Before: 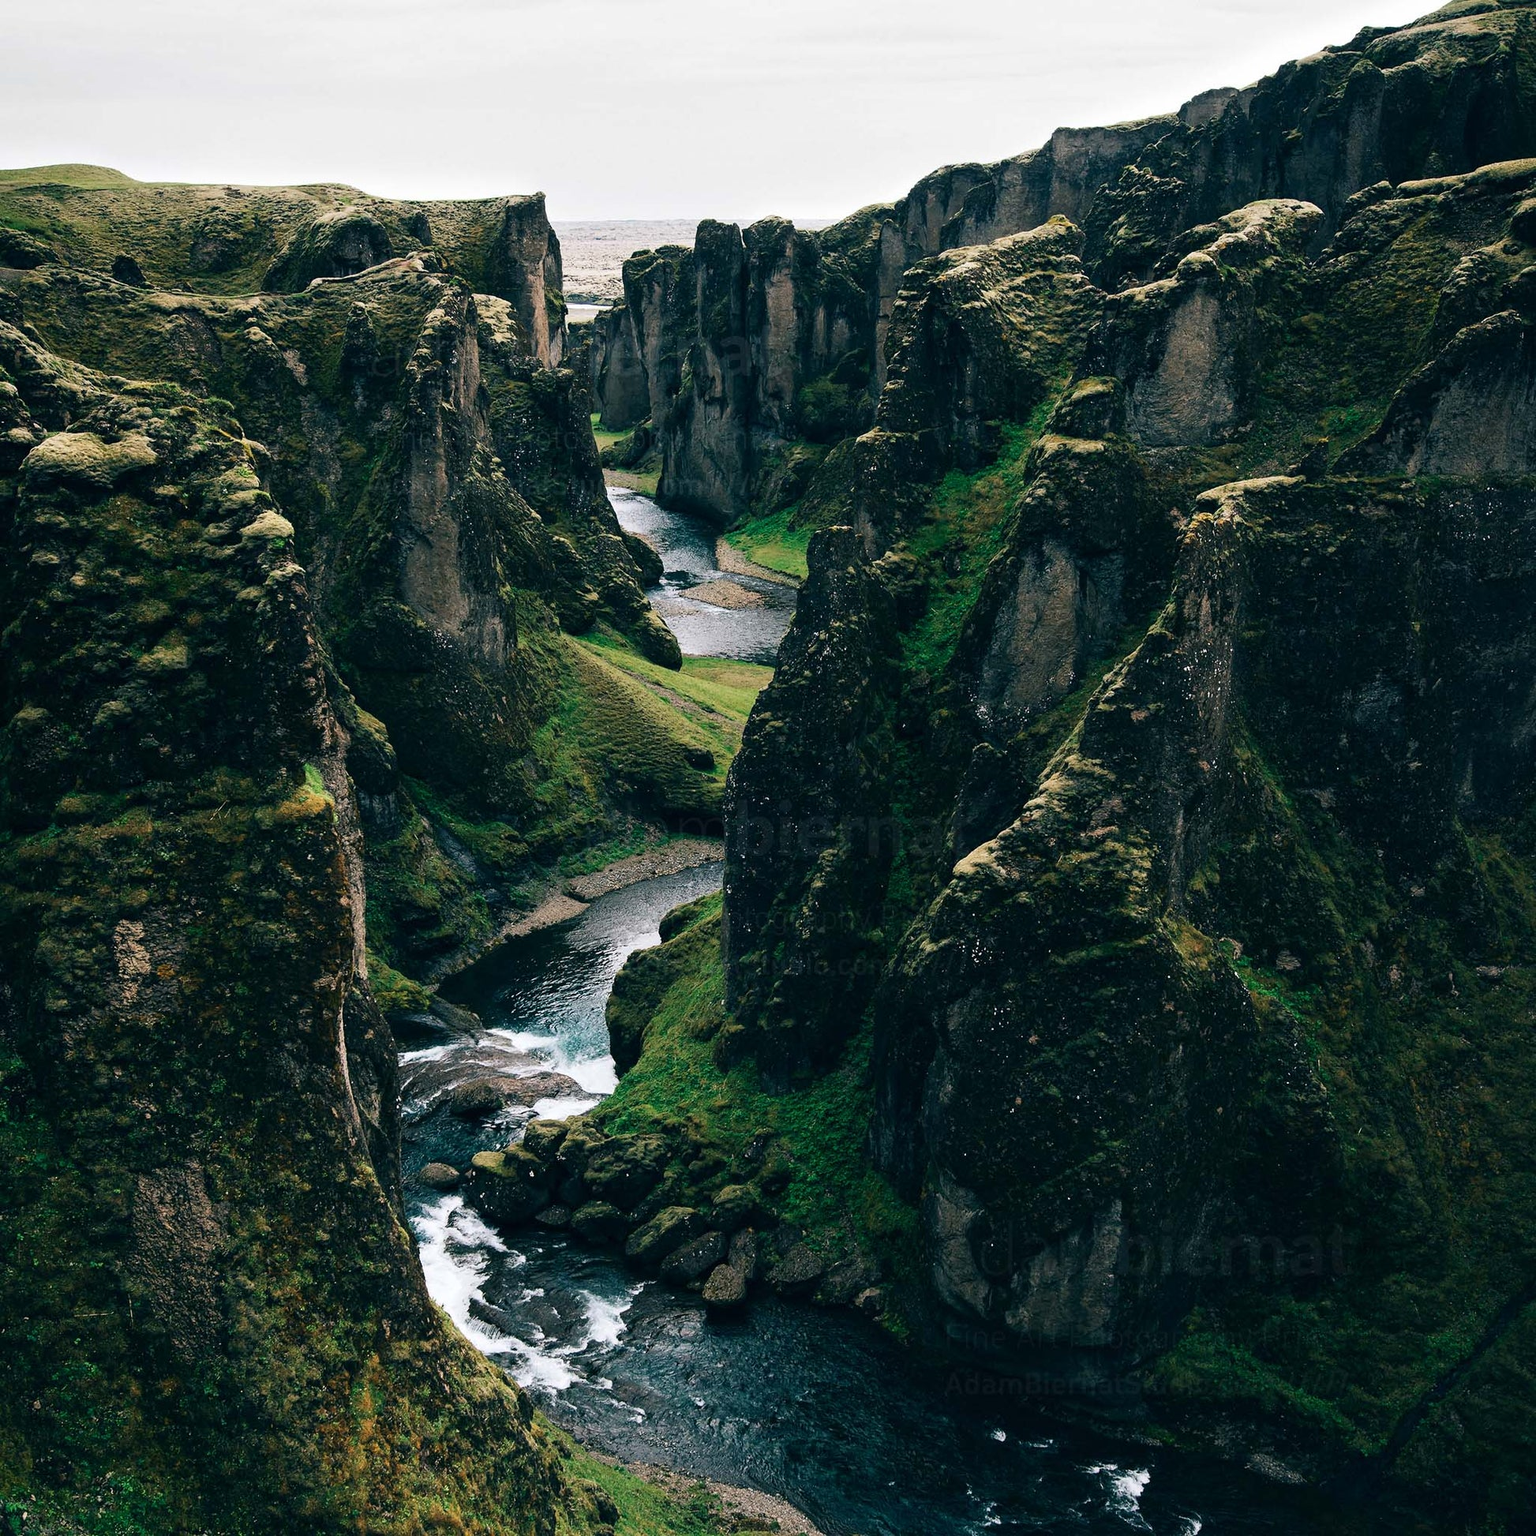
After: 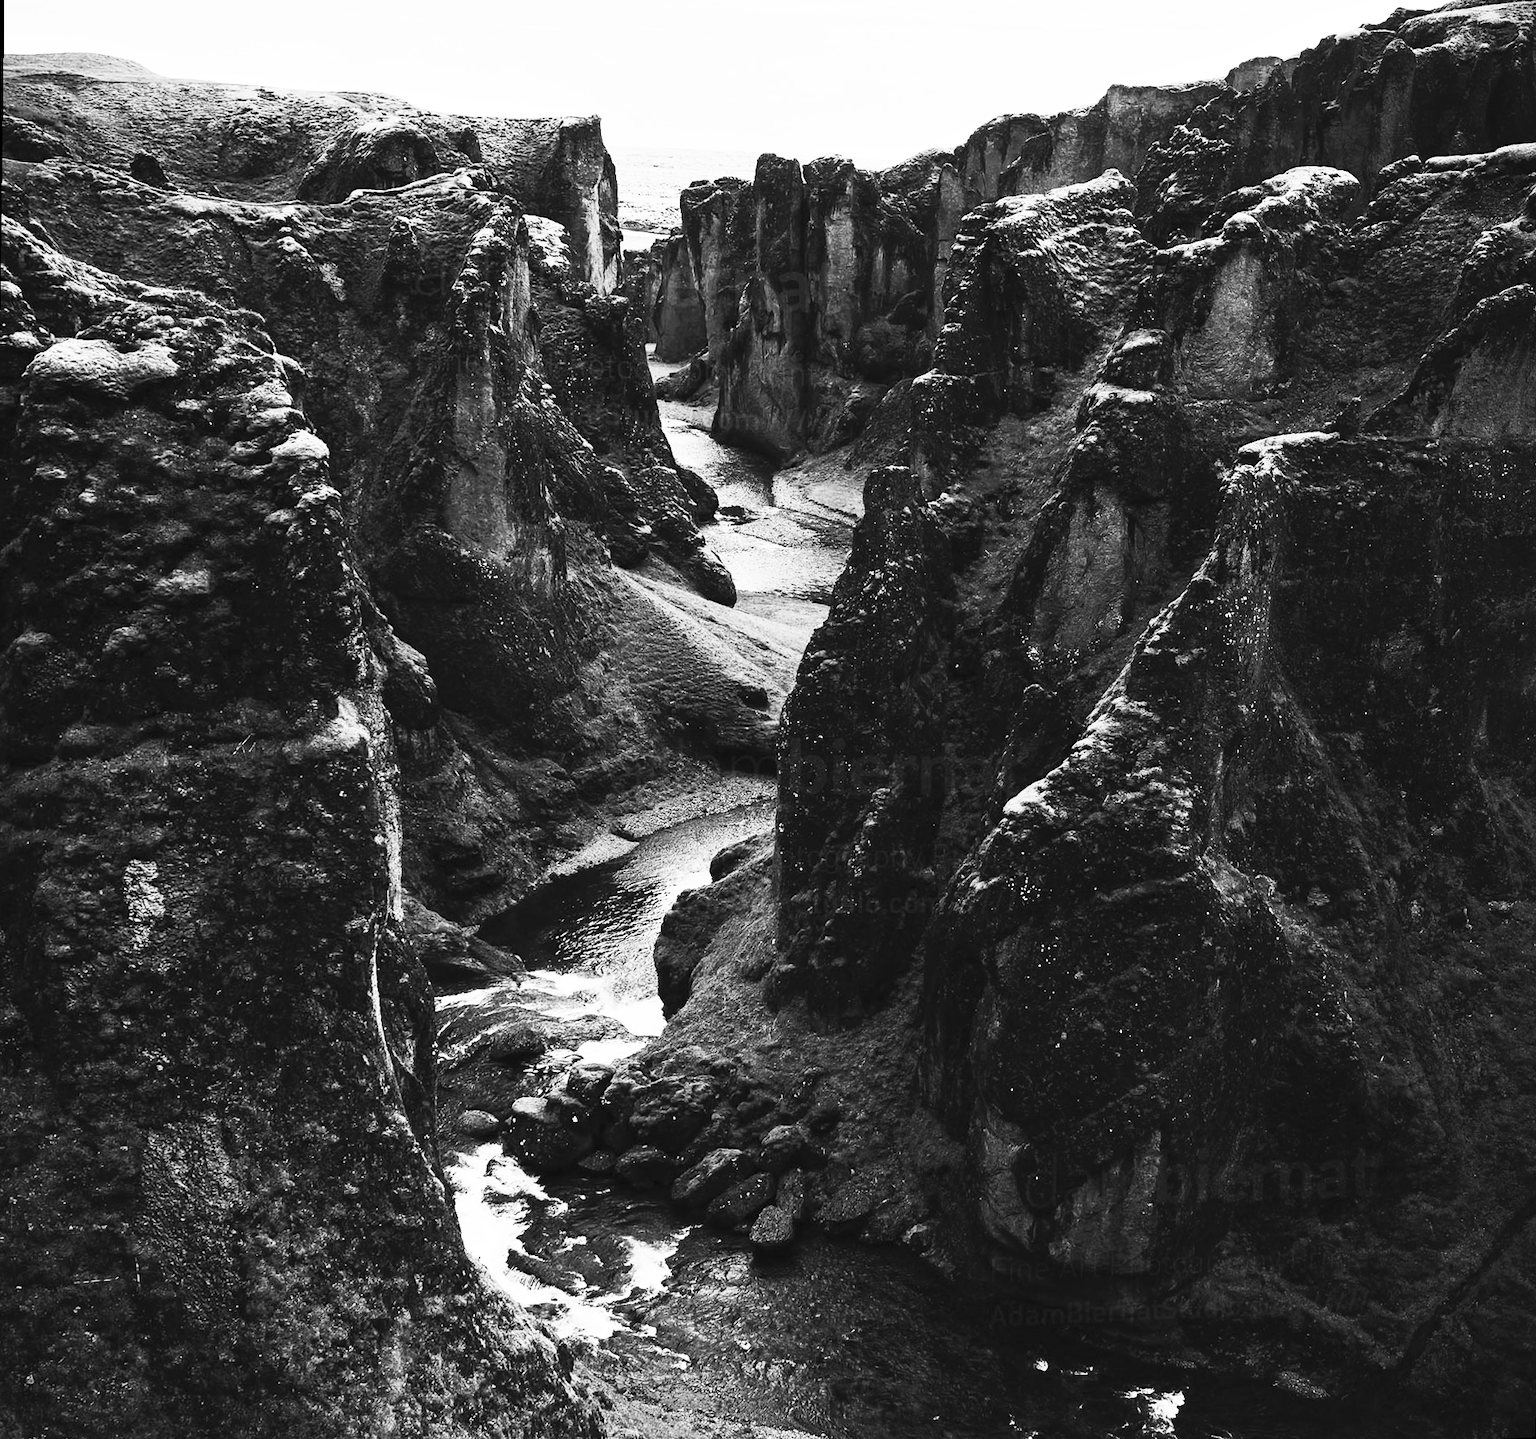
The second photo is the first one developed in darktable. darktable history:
contrast brightness saturation: contrast 0.53, brightness 0.47, saturation -1
rotate and perspective: rotation 0.679°, lens shift (horizontal) 0.136, crop left 0.009, crop right 0.991, crop top 0.078, crop bottom 0.95
white balance: red 1, blue 1
